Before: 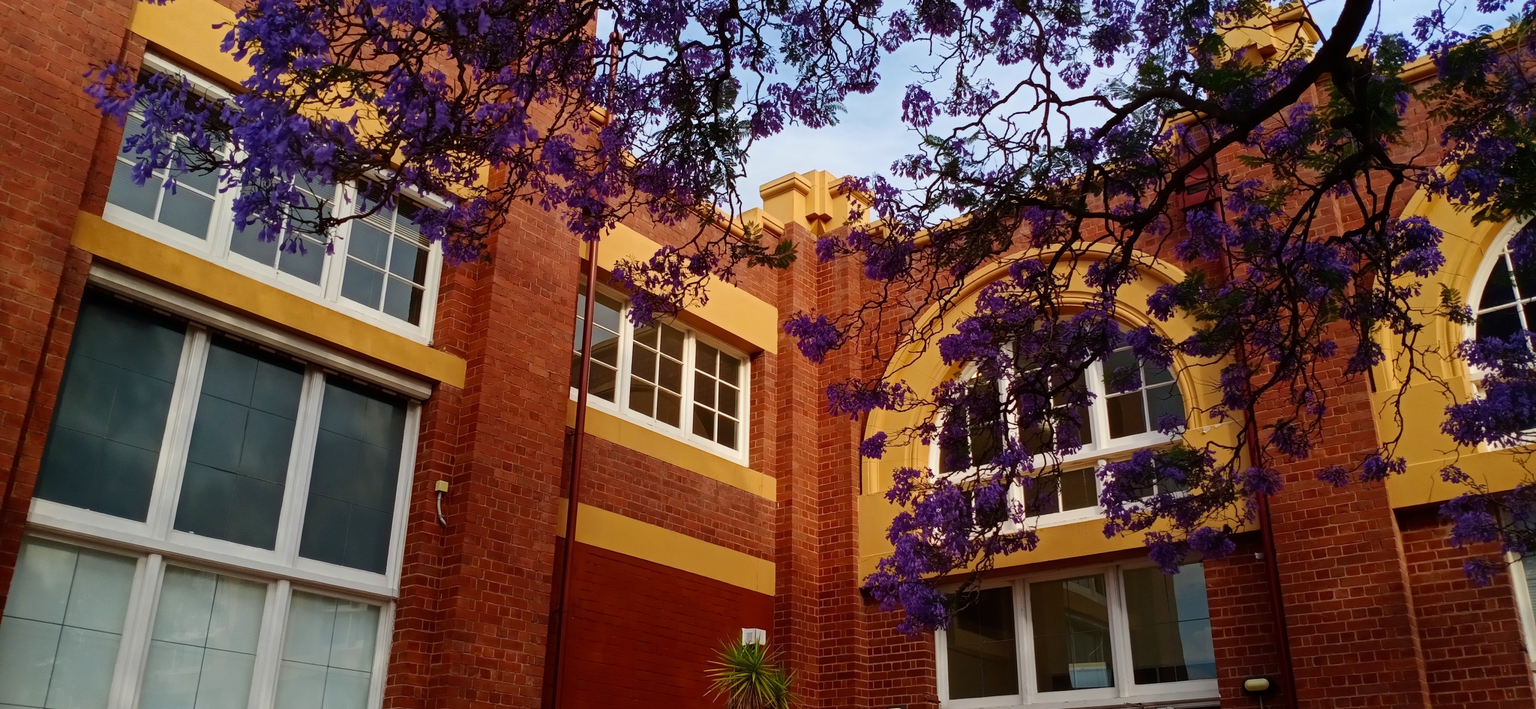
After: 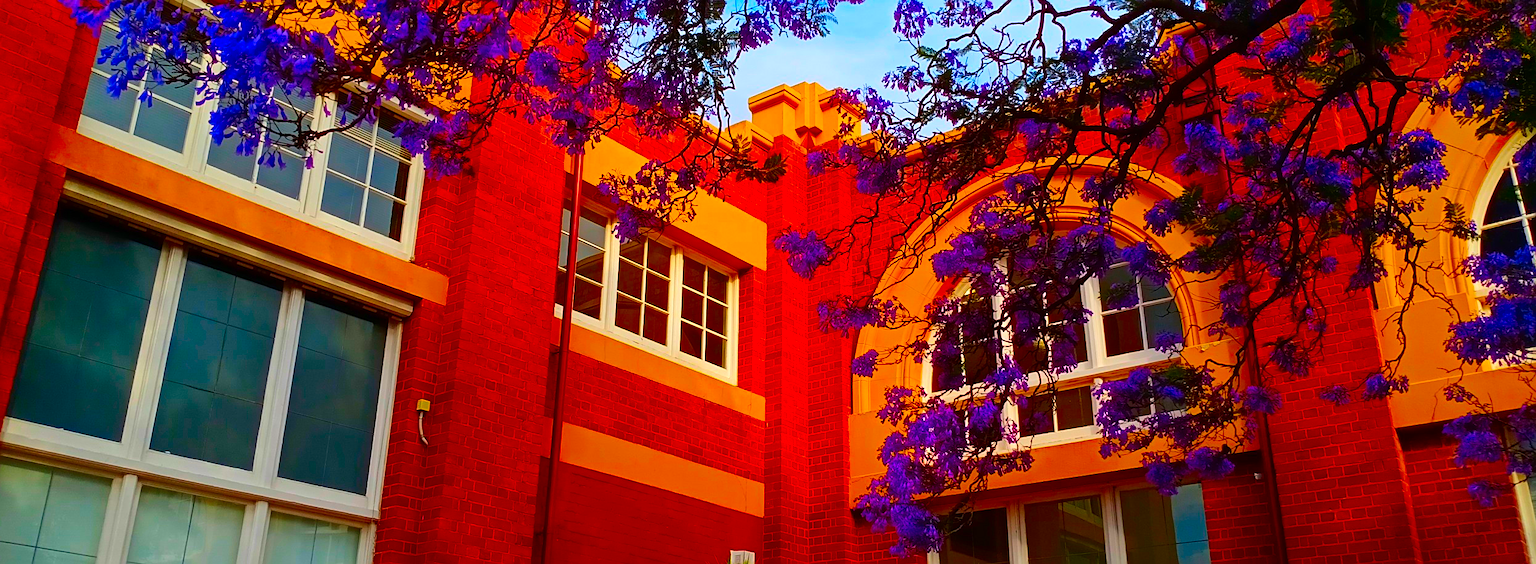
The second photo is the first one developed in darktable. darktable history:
sharpen: on, module defaults
color correction: highlights b* 0.006, saturation 2.95
crop and rotate: left 1.822%, top 12.702%, right 0.312%, bottom 9.336%
